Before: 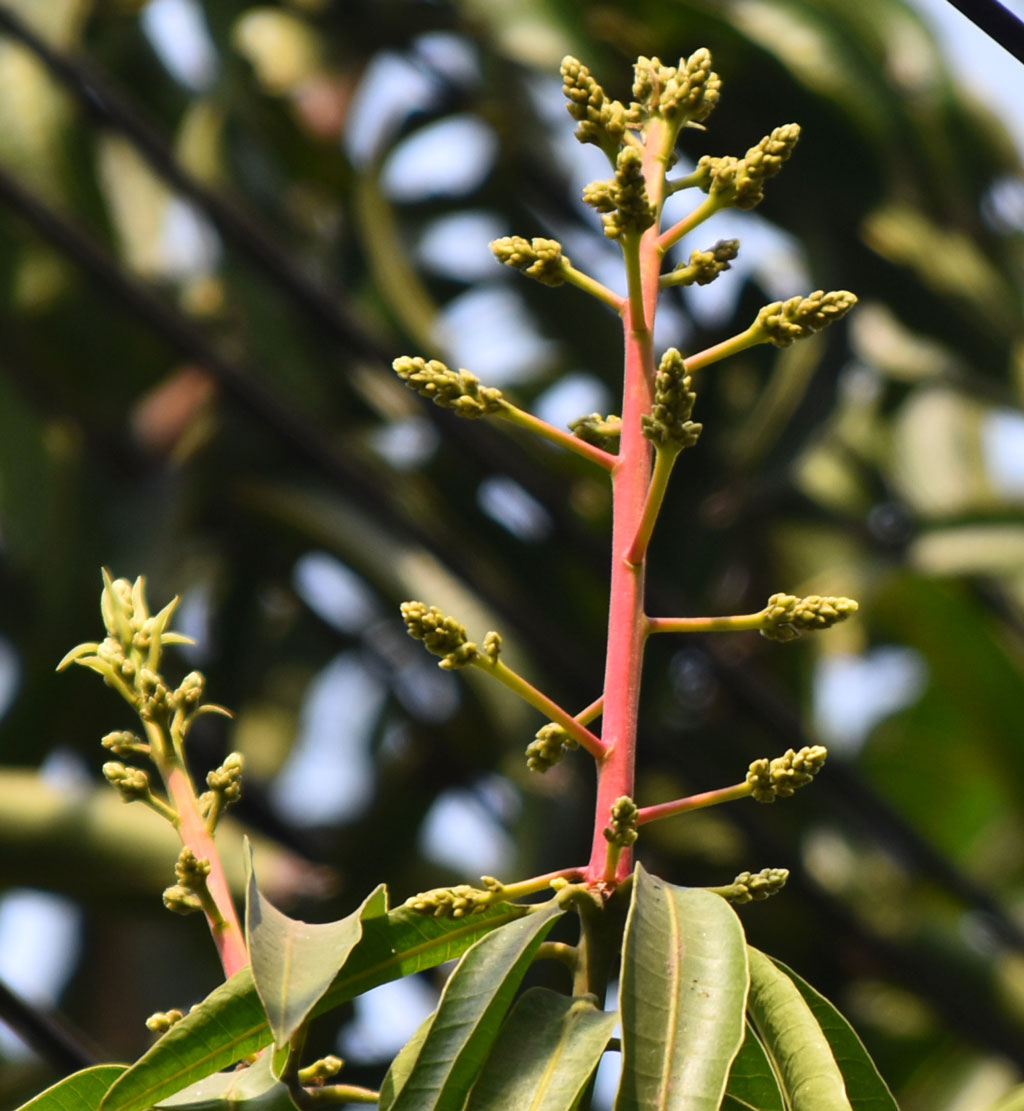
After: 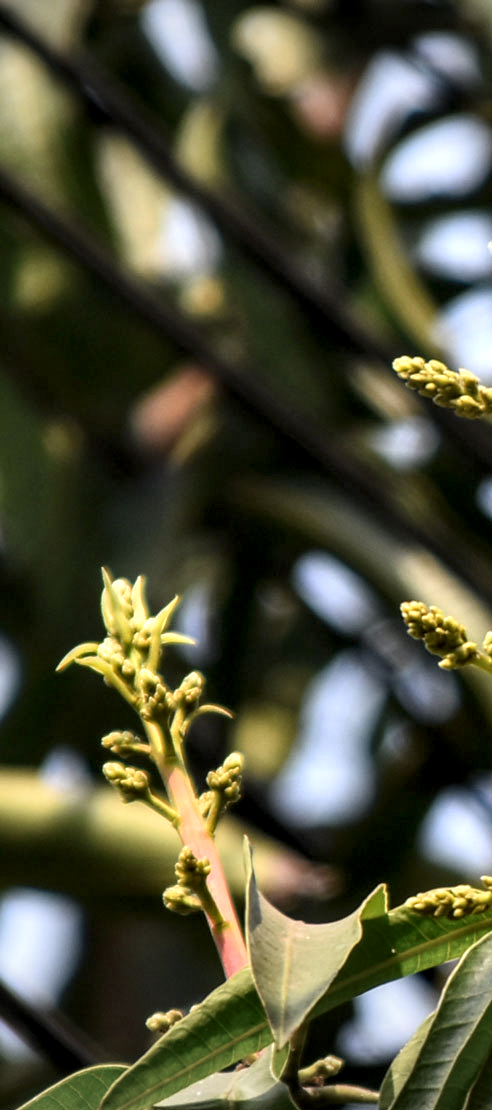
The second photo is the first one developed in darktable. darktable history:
crop and rotate: left 0.002%, top 0%, right 51.864%
local contrast: highlights 60%, shadows 62%, detail 160%
vignetting: fall-off start 97.75%, fall-off radius 99.97%, width/height ratio 1.365
